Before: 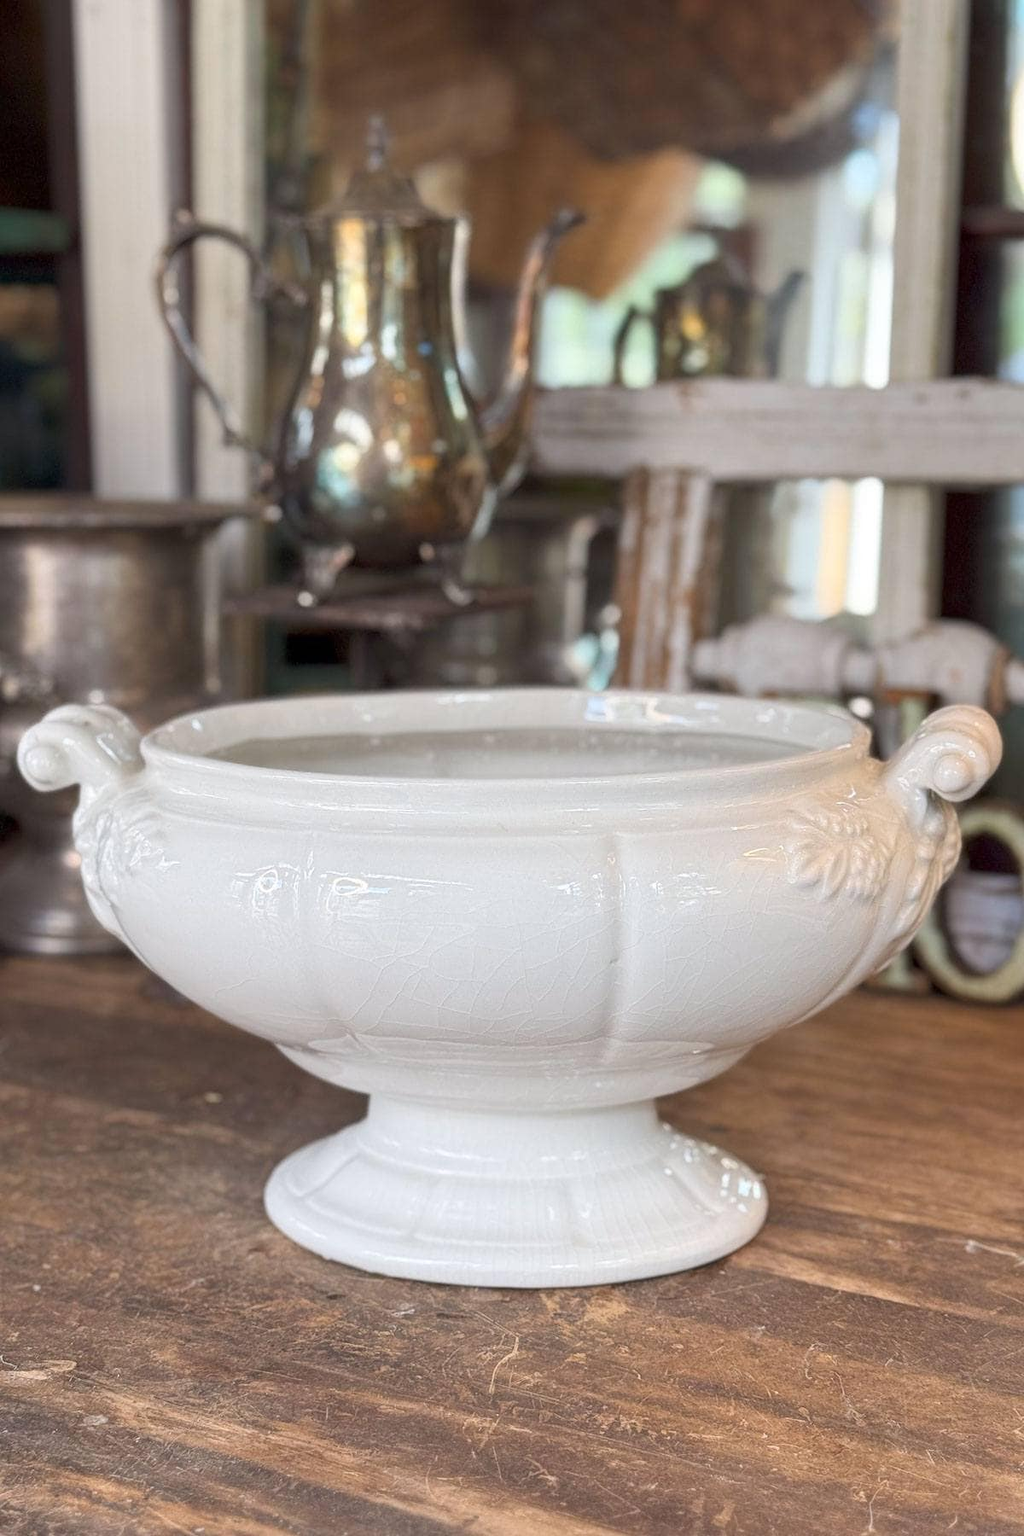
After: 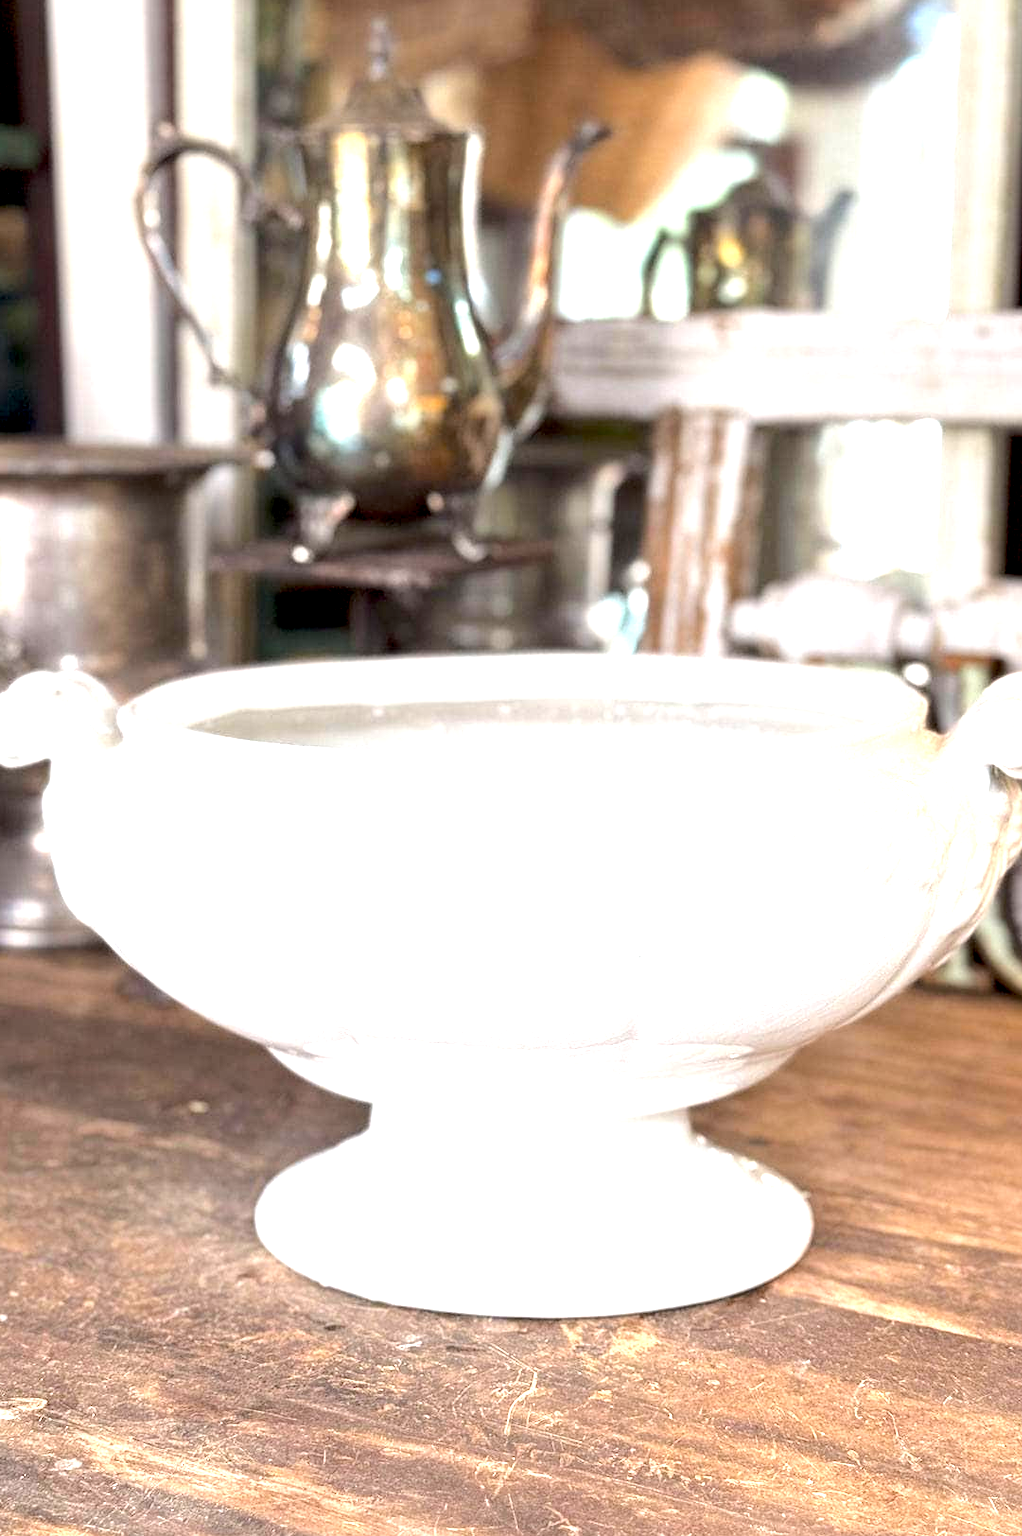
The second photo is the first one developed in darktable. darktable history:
crop: left 3.365%, top 6.498%, right 6.503%, bottom 3.262%
color zones: mix 30.26%
tone equalizer: -8 EV -0.417 EV, -7 EV -0.413 EV, -6 EV -0.308 EV, -5 EV -0.255 EV, -3 EV 0.244 EV, -2 EV 0.318 EV, -1 EV 0.391 EV, +0 EV 0.427 EV, edges refinement/feathering 500, mask exposure compensation -1.26 EV, preserve details no
exposure: black level correction 0.008, exposure 0.969 EV, compensate highlight preservation false
